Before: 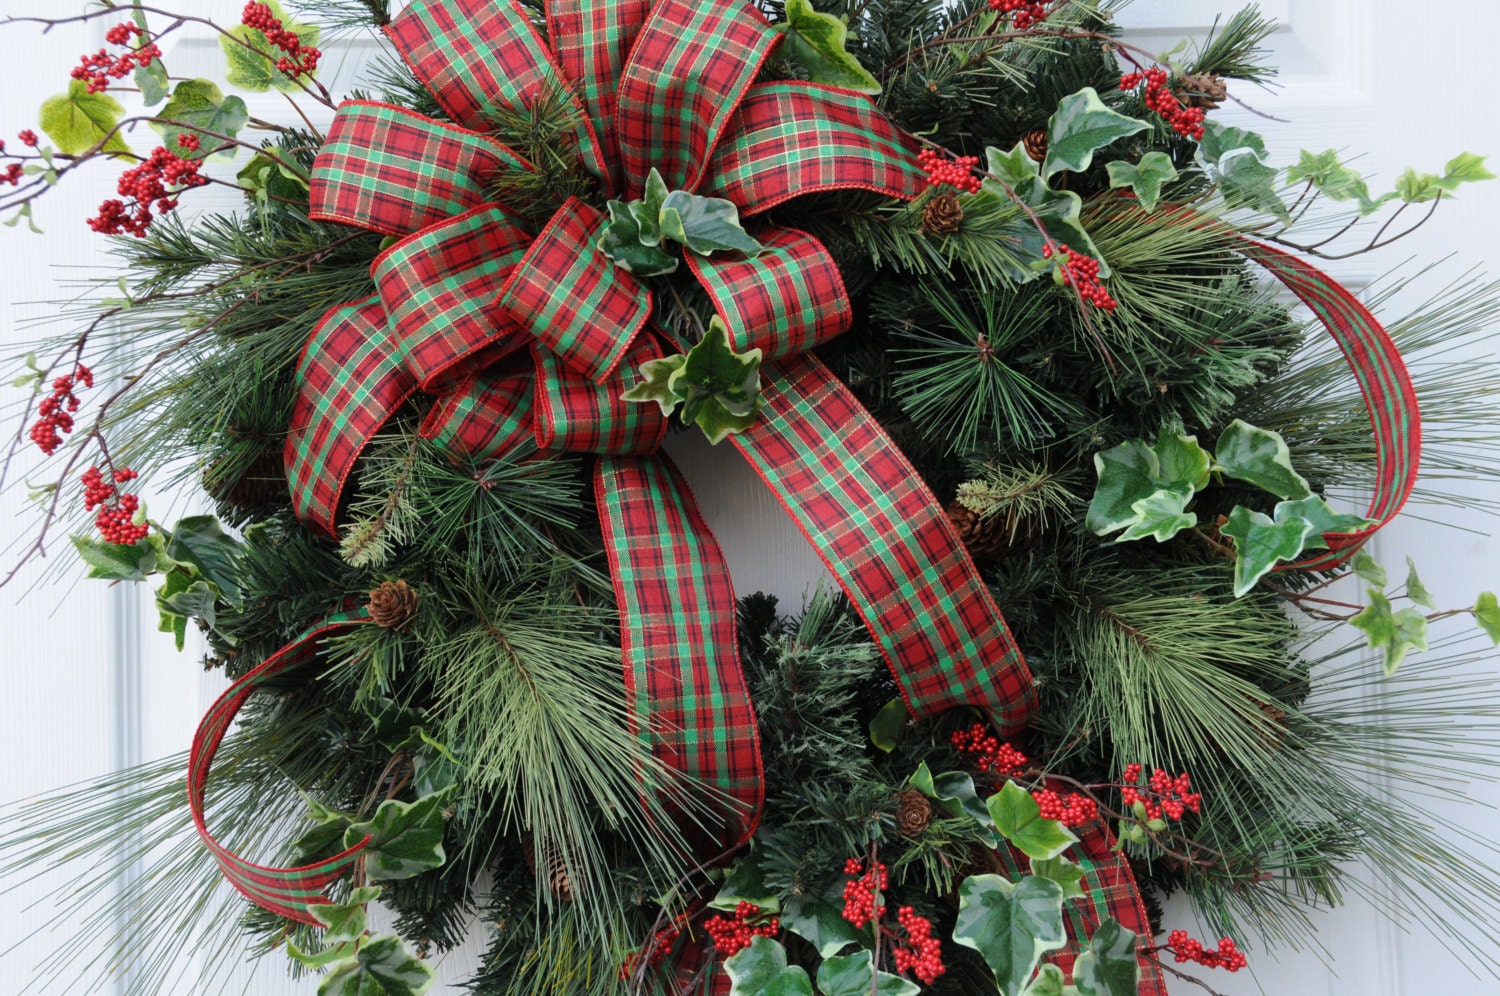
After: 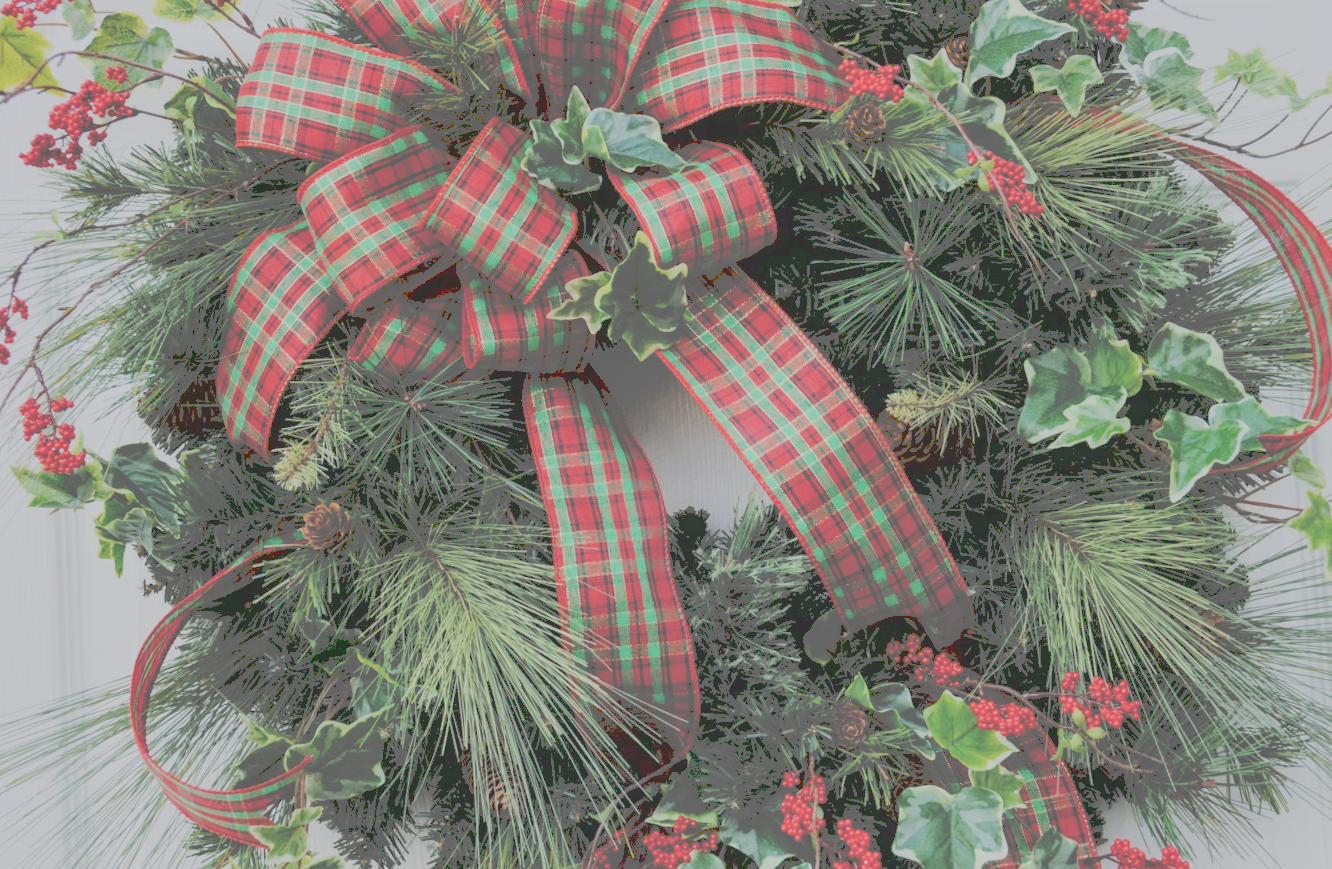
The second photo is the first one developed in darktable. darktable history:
crop: left 3.305%, top 6.436%, right 6.389%, bottom 3.258%
rotate and perspective: rotation -1.32°, lens shift (horizontal) -0.031, crop left 0.015, crop right 0.985, crop top 0.047, crop bottom 0.982
exposure: black level correction 0, exposure 0.5 EV, compensate exposure bias true, compensate highlight preservation false
filmic rgb: black relative exposure -4.38 EV, white relative exposure 4.56 EV, hardness 2.37, contrast 1.05
color balance rgb: perceptual saturation grading › global saturation 20%, global vibrance 20%
local contrast: on, module defaults
tone curve: curves: ch0 [(0, 0) (0.003, 0.43) (0.011, 0.433) (0.025, 0.434) (0.044, 0.436) (0.069, 0.439) (0.1, 0.442) (0.136, 0.446) (0.177, 0.449) (0.224, 0.454) (0.277, 0.462) (0.335, 0.488) (0.399, 0.524) (0.468, 0.566) (0.543, 0.615) (0.623, 0.666) (0.709, 0.718) (0.801, 0.761) (0.898, 0.801) (1, 1)], preserve colors none
